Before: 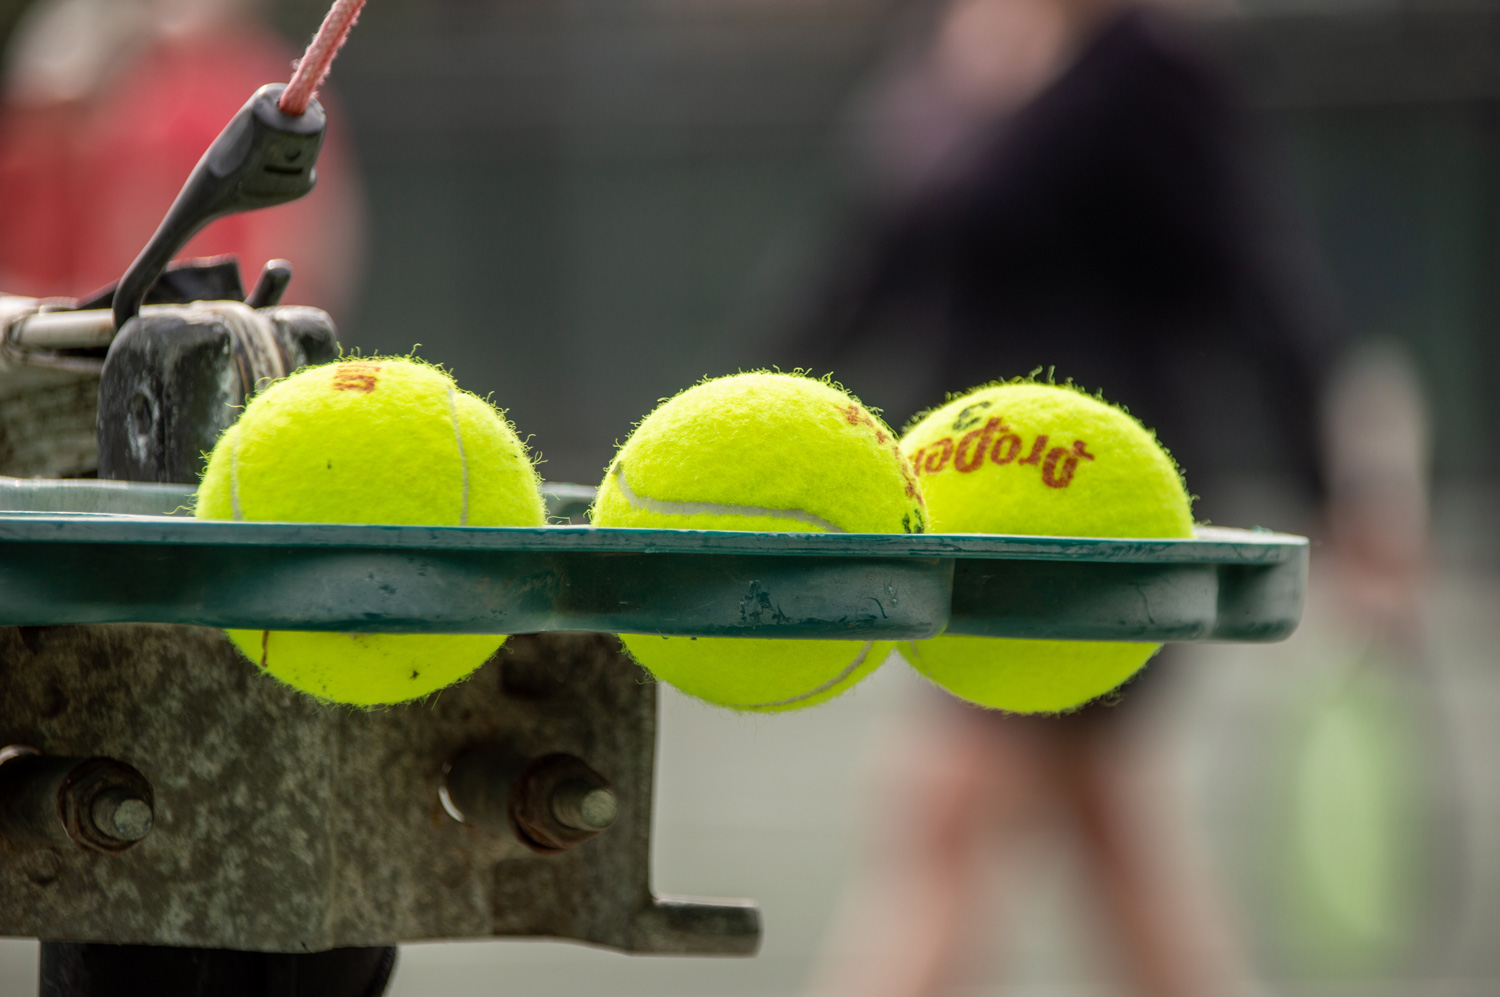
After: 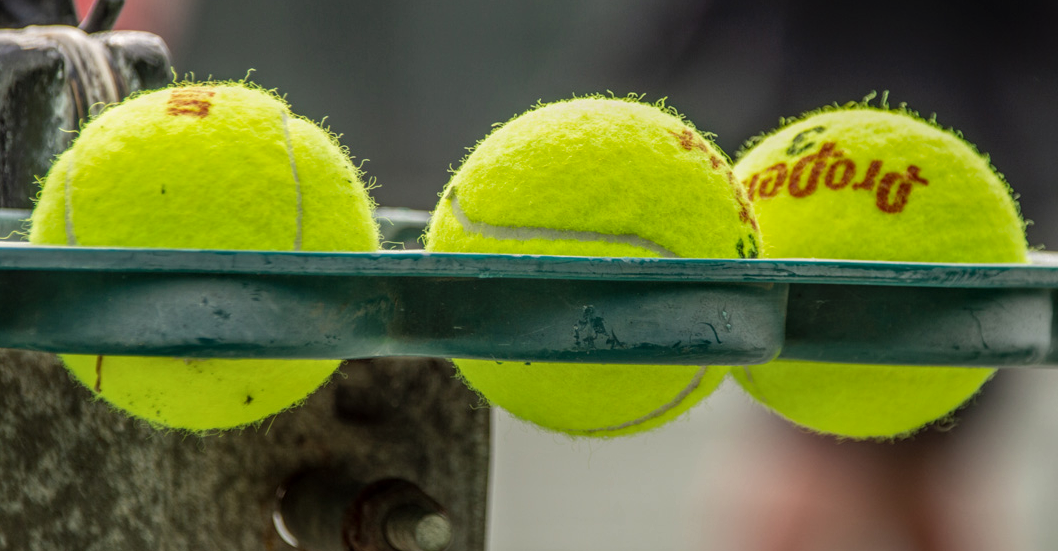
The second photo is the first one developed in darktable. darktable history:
local contrast: highlights 0%, shadows 0%, detail 133%
crop: left 11.123%, top 27.61%, right 18.3%, bottom 17.034%
